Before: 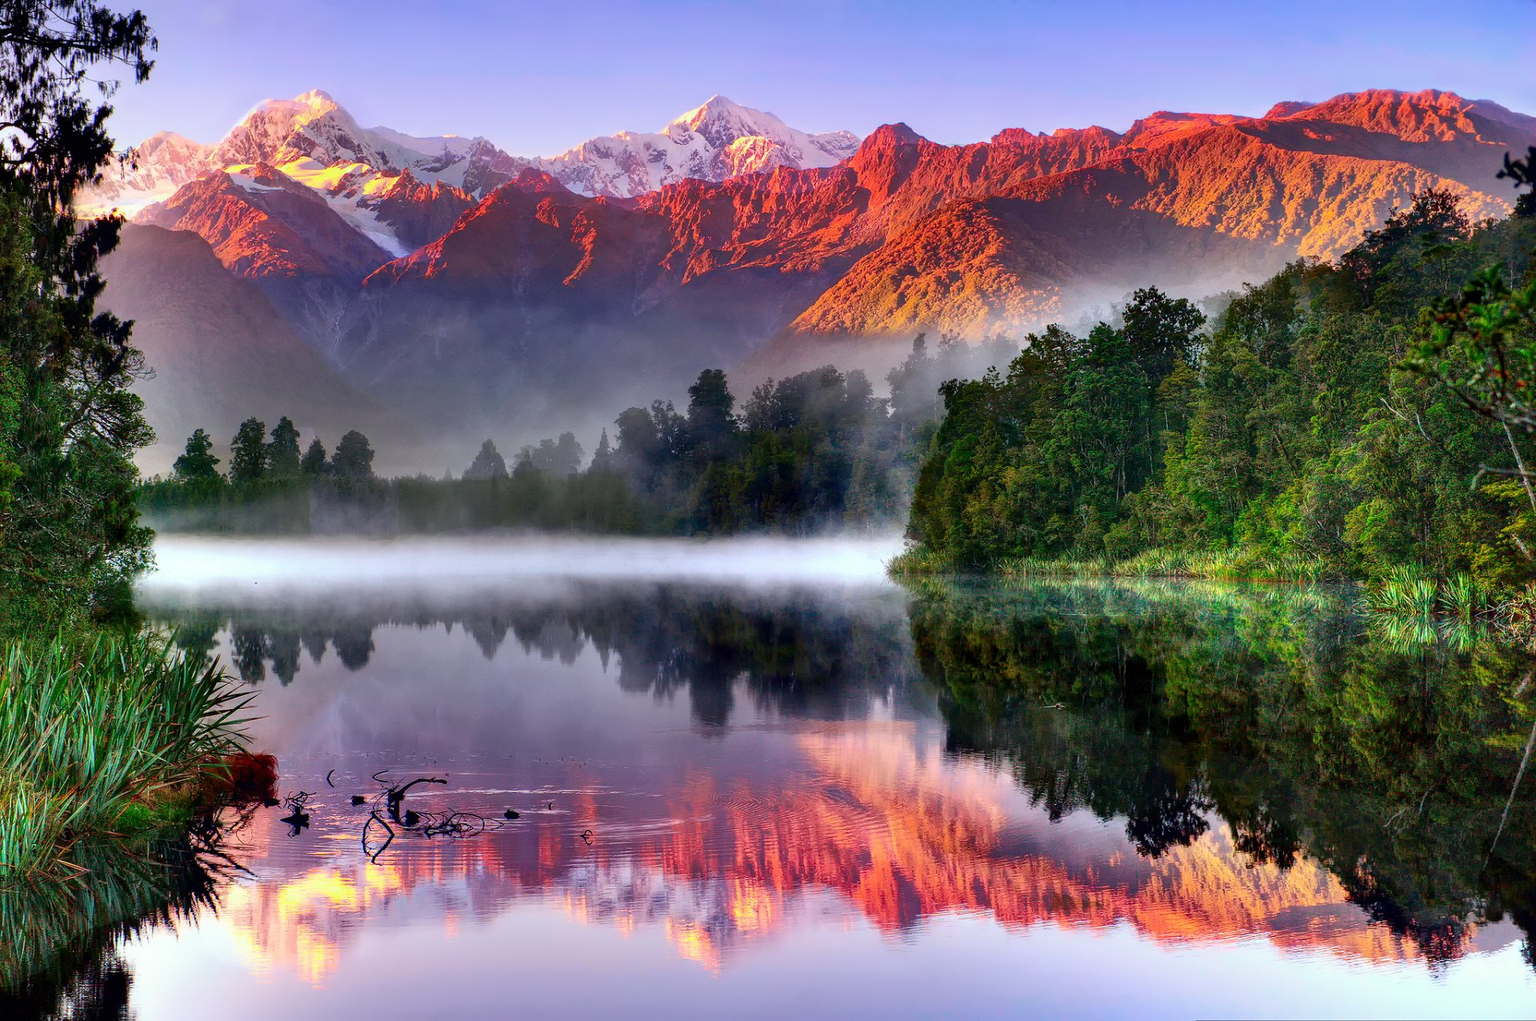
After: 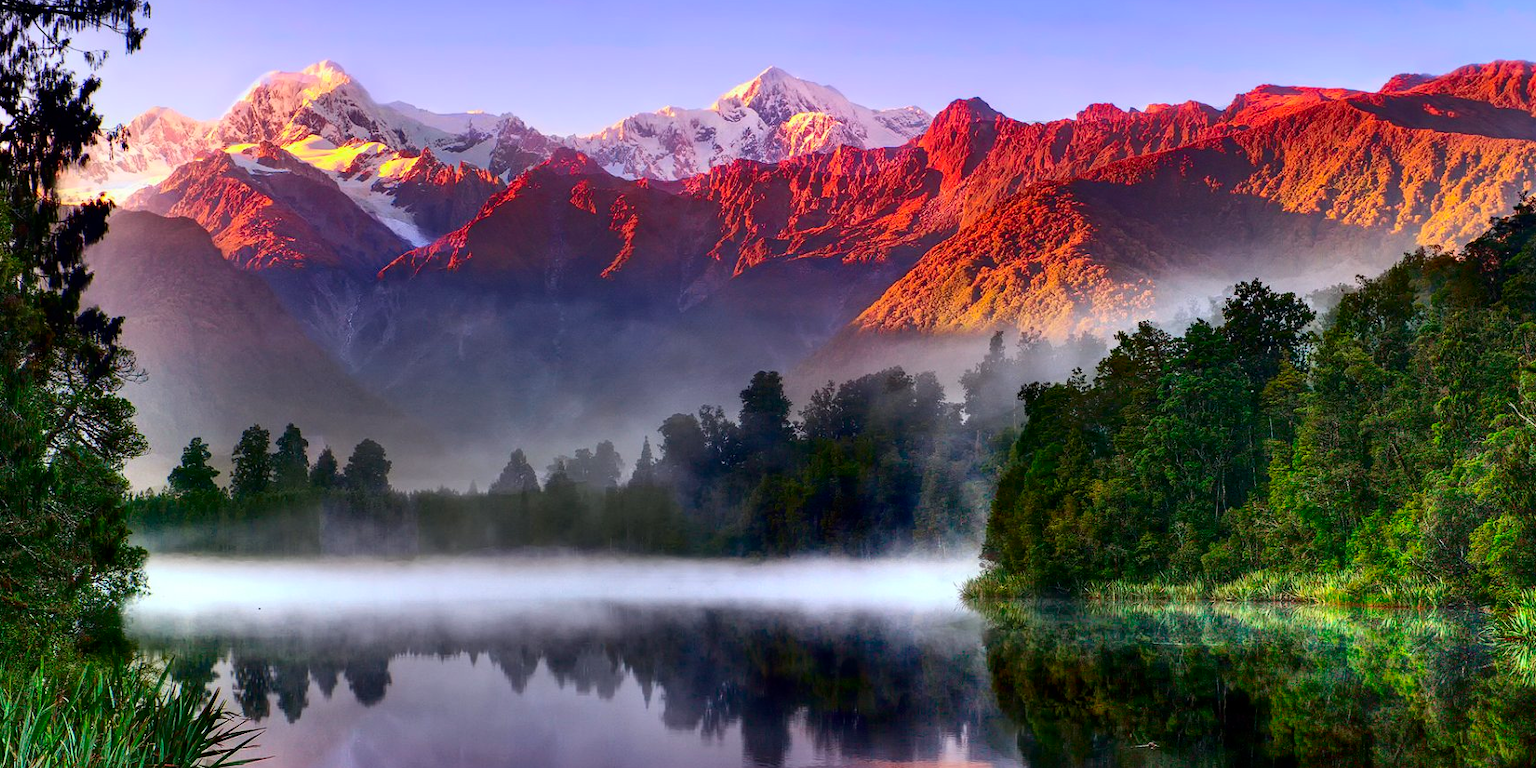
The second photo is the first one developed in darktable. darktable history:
crop: left 1.509%, top 3.452%, right 7.696%, bottom 28.452%
contrast brightness saturation: contrast 0.13, brightness -0.05, saturation 0.16
